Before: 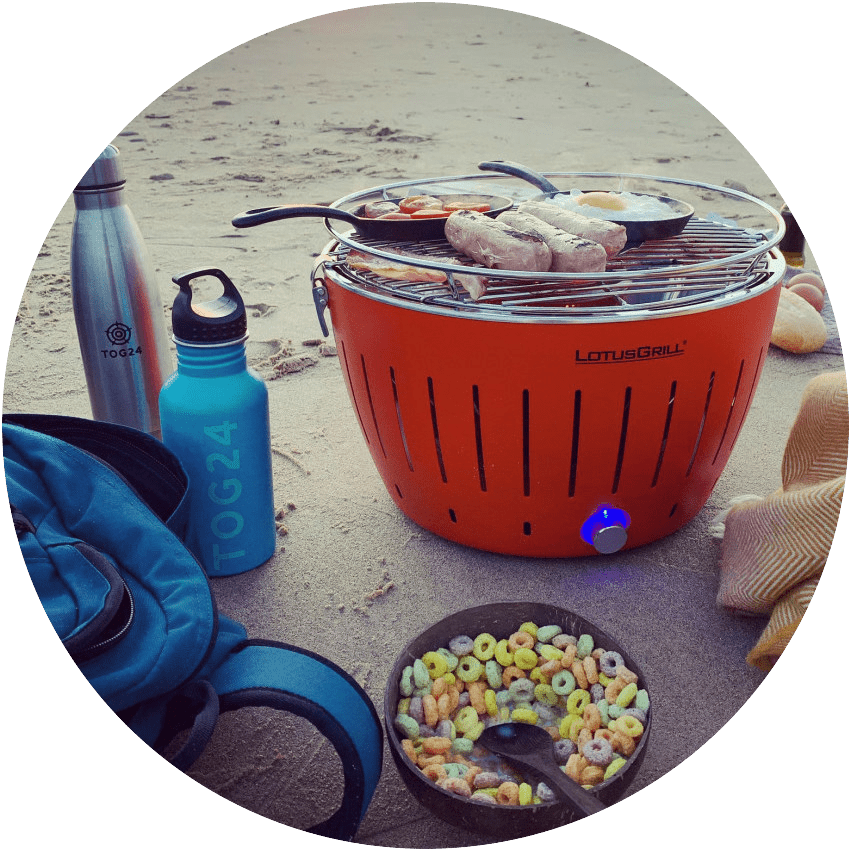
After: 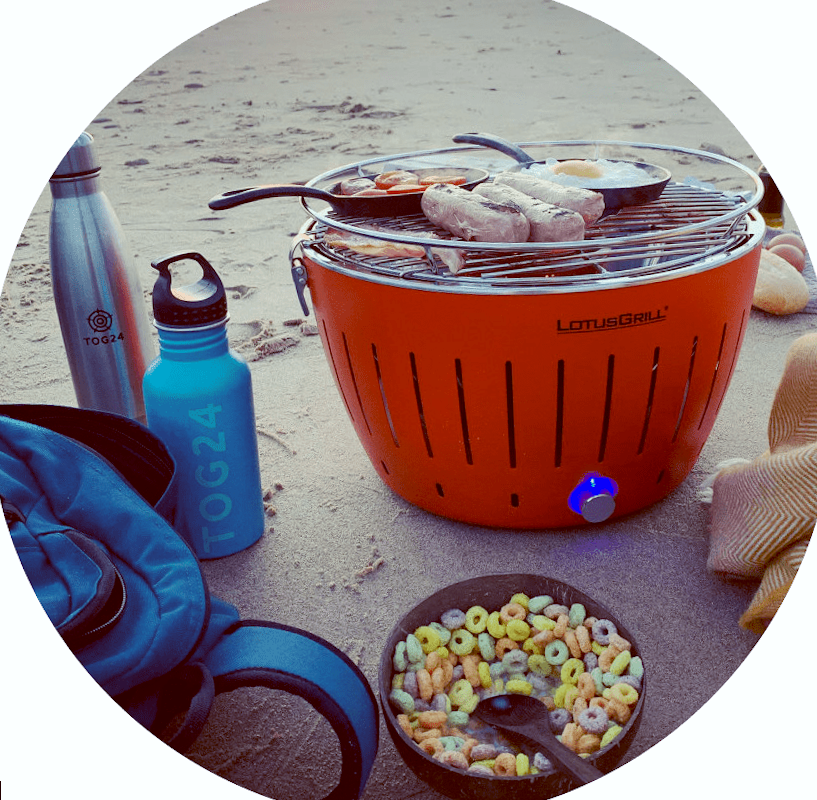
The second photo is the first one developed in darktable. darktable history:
color balance: lift [1, 1.015, 1.004, 0.985], gamma [1, 0.958, 0.971, 1.042], gain [1, 0.956, 0.977, 1.044]
rotate and perspective: rotation -2.12°, lens shift (vertical) 0.009, lens shift (horizontal) -0.008, automatic cropping original format, crop left 0.036, crop right 0.964, crop top 0.05, crop bottom 0.959
